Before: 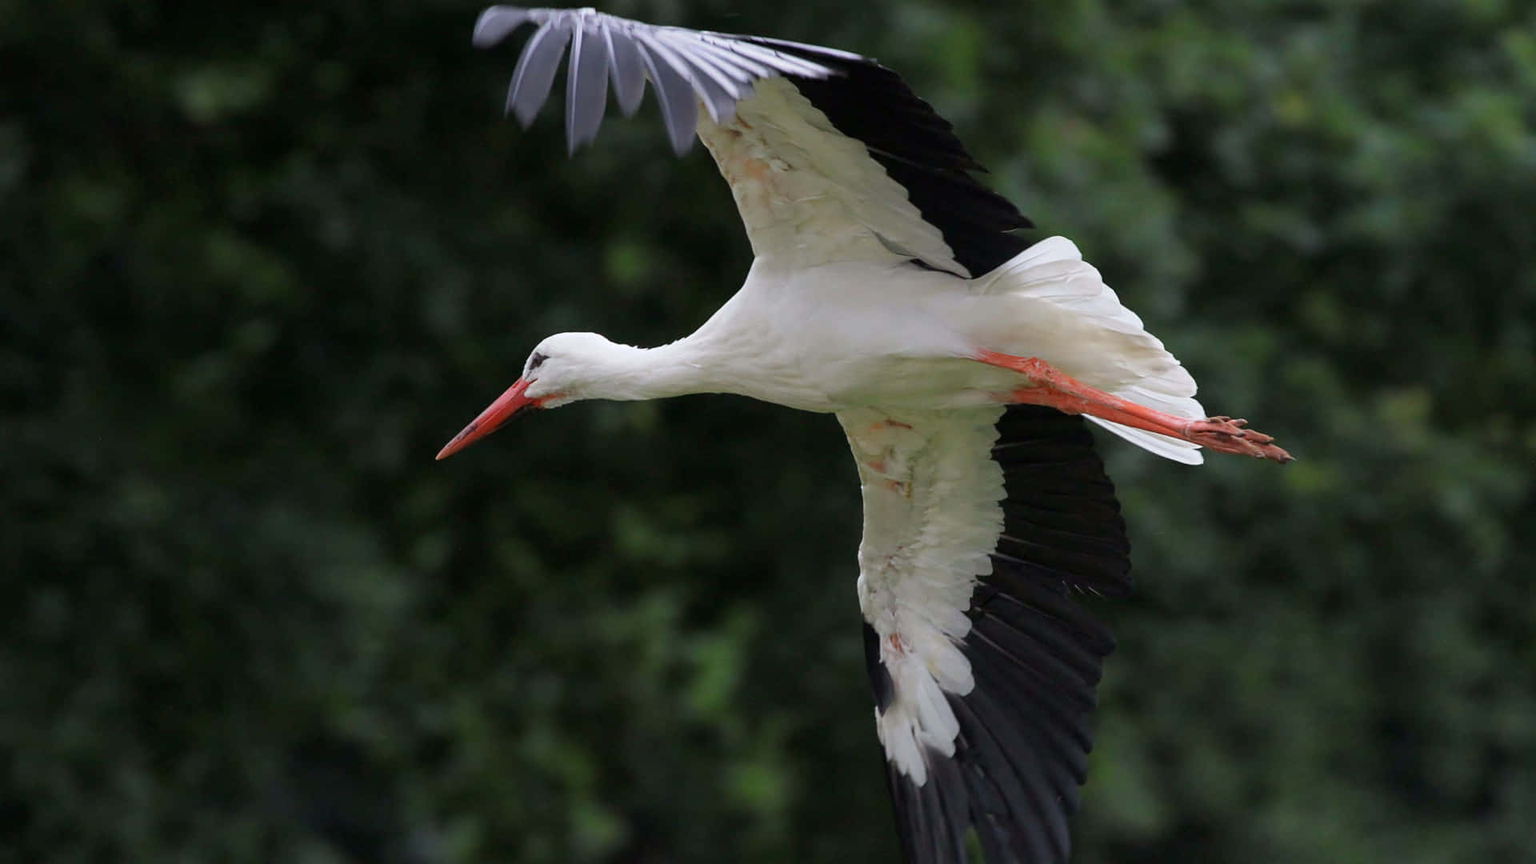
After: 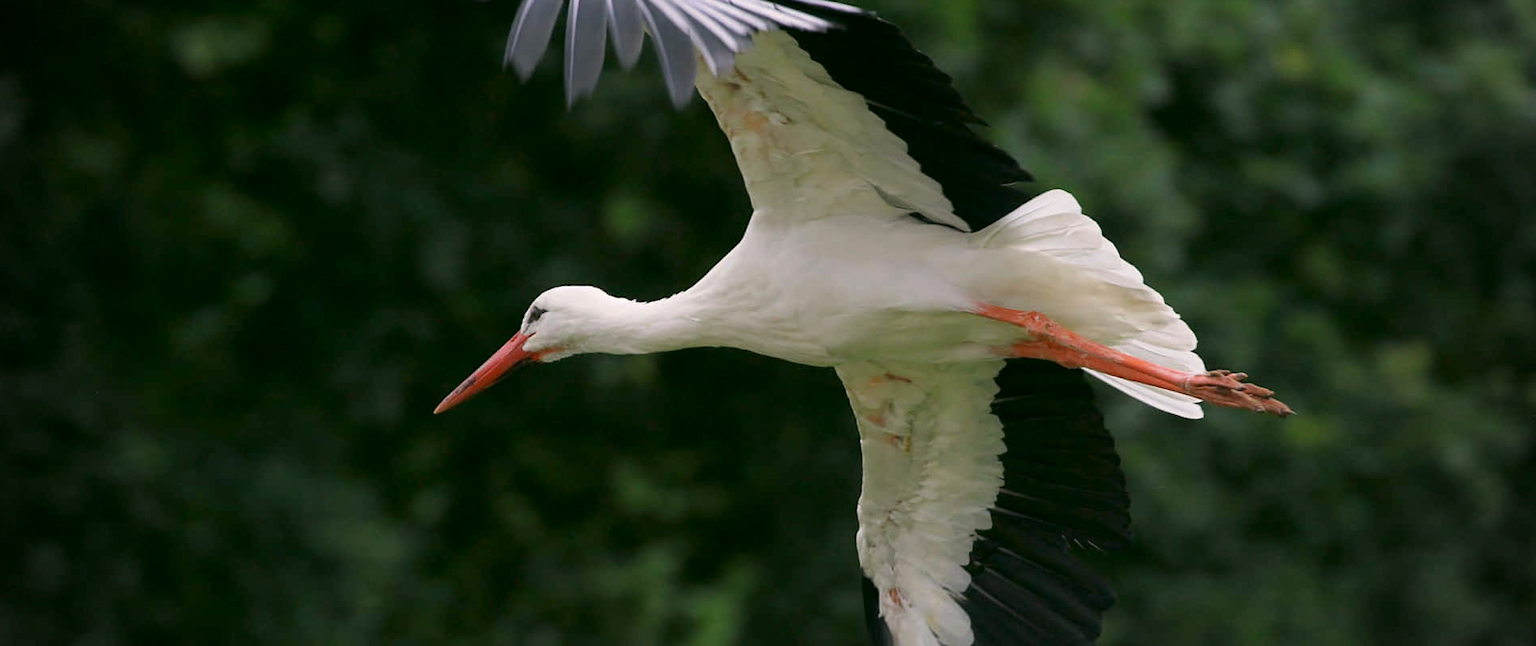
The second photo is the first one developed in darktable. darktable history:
crop: left 0.242%, top 5.538%, bottom 19.78%
vignetting: on, module defaults
color correction: highlights a* 4.17, highlights b* 4.94, shadows a* -6.76, shadows b* 4.87
